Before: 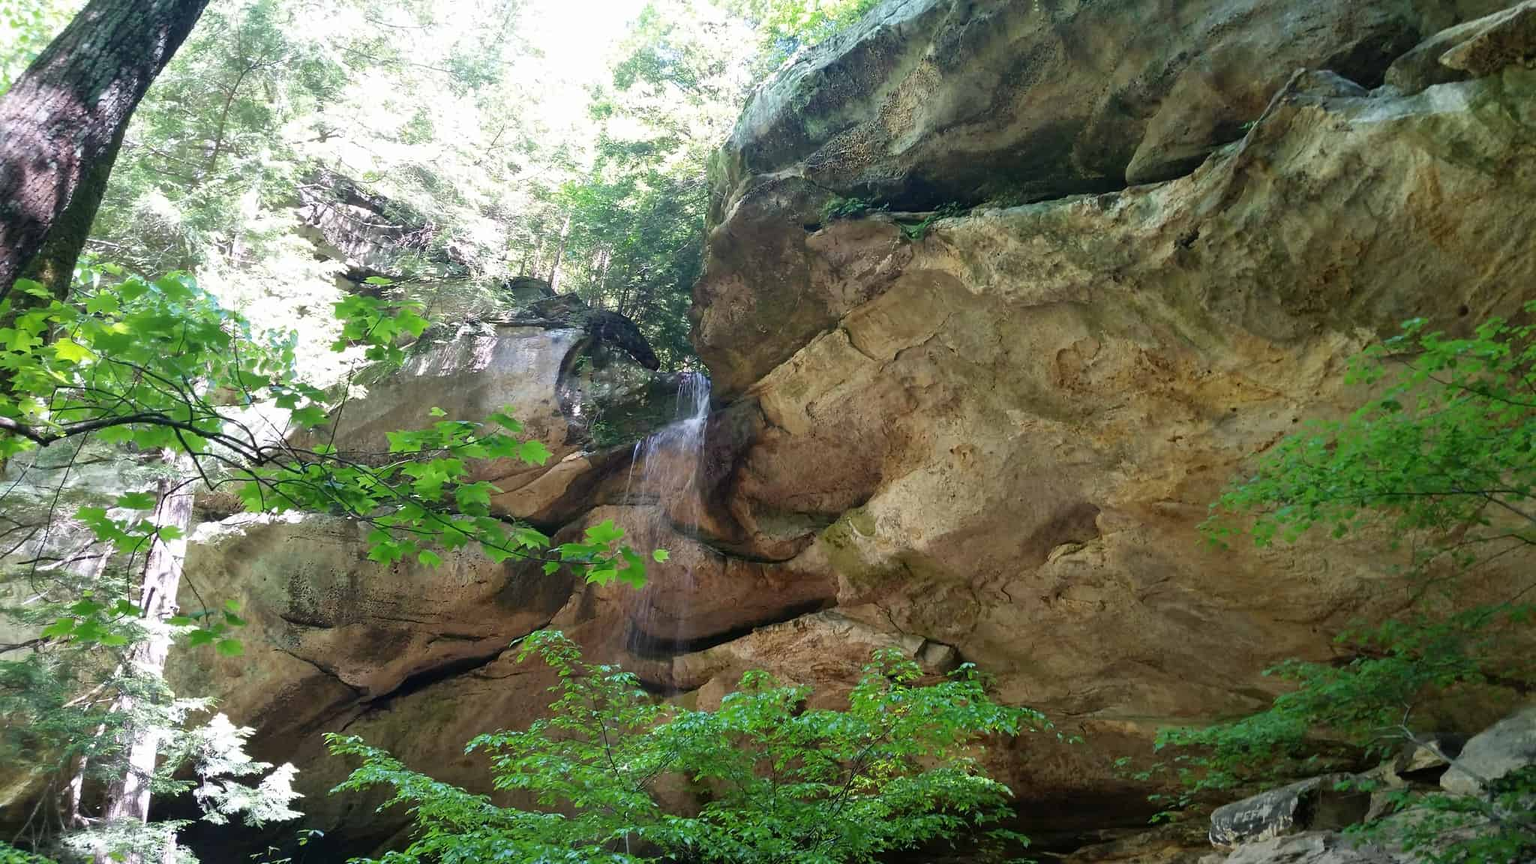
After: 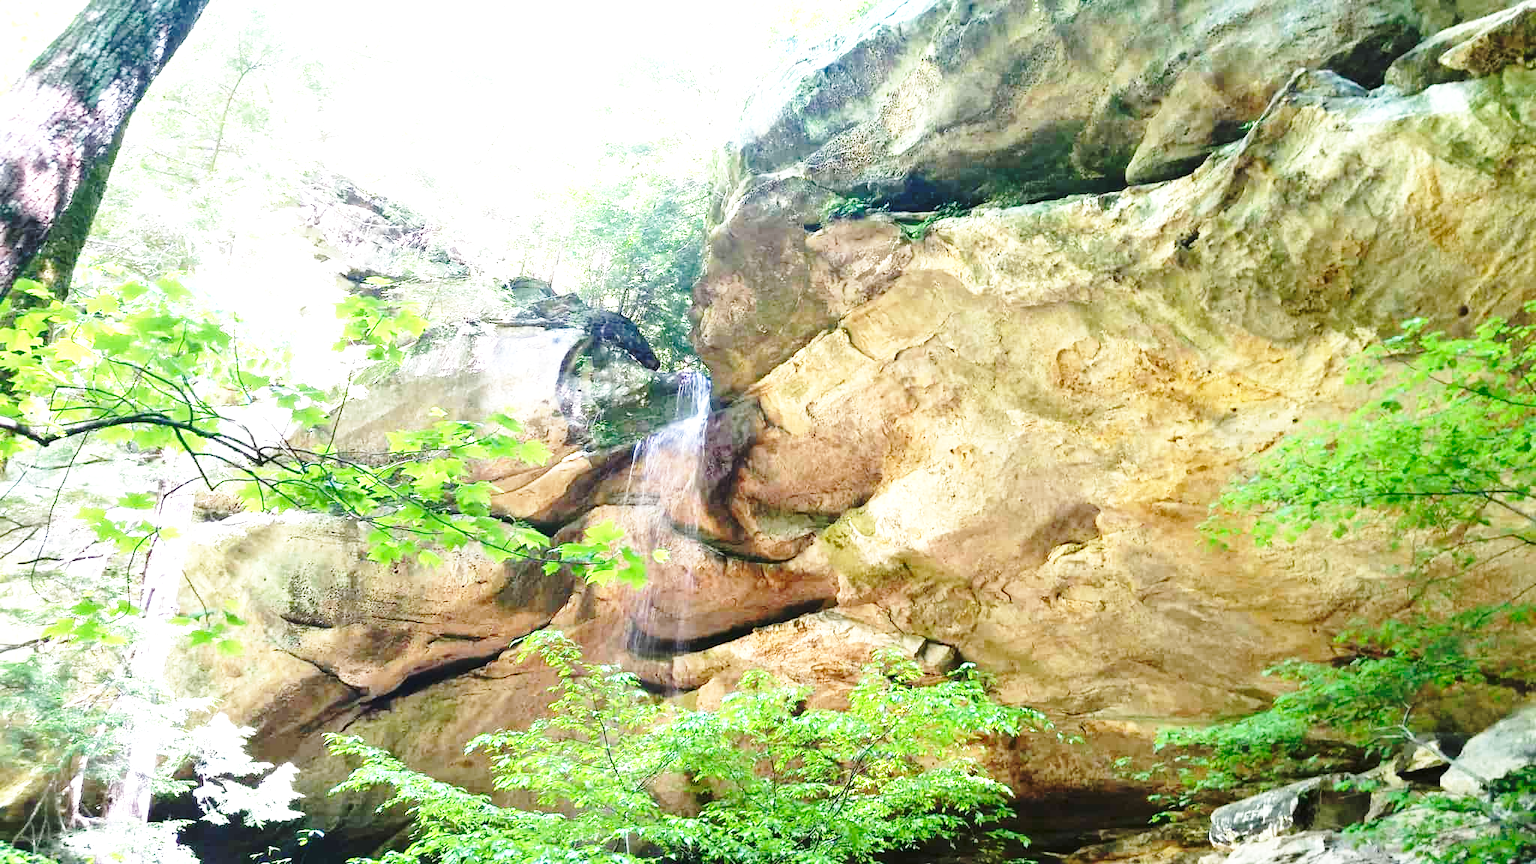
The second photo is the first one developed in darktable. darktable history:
exposure: black level correction 0, exposure 1.405 EV, compensate highlight preservation false
base curve: curves: ch0 [(0, 0) (0.036, 0.037) (0.121, 0.228) (0.46, 0.76) (0.859, 0.983) (1, 1)], preserve colors none
